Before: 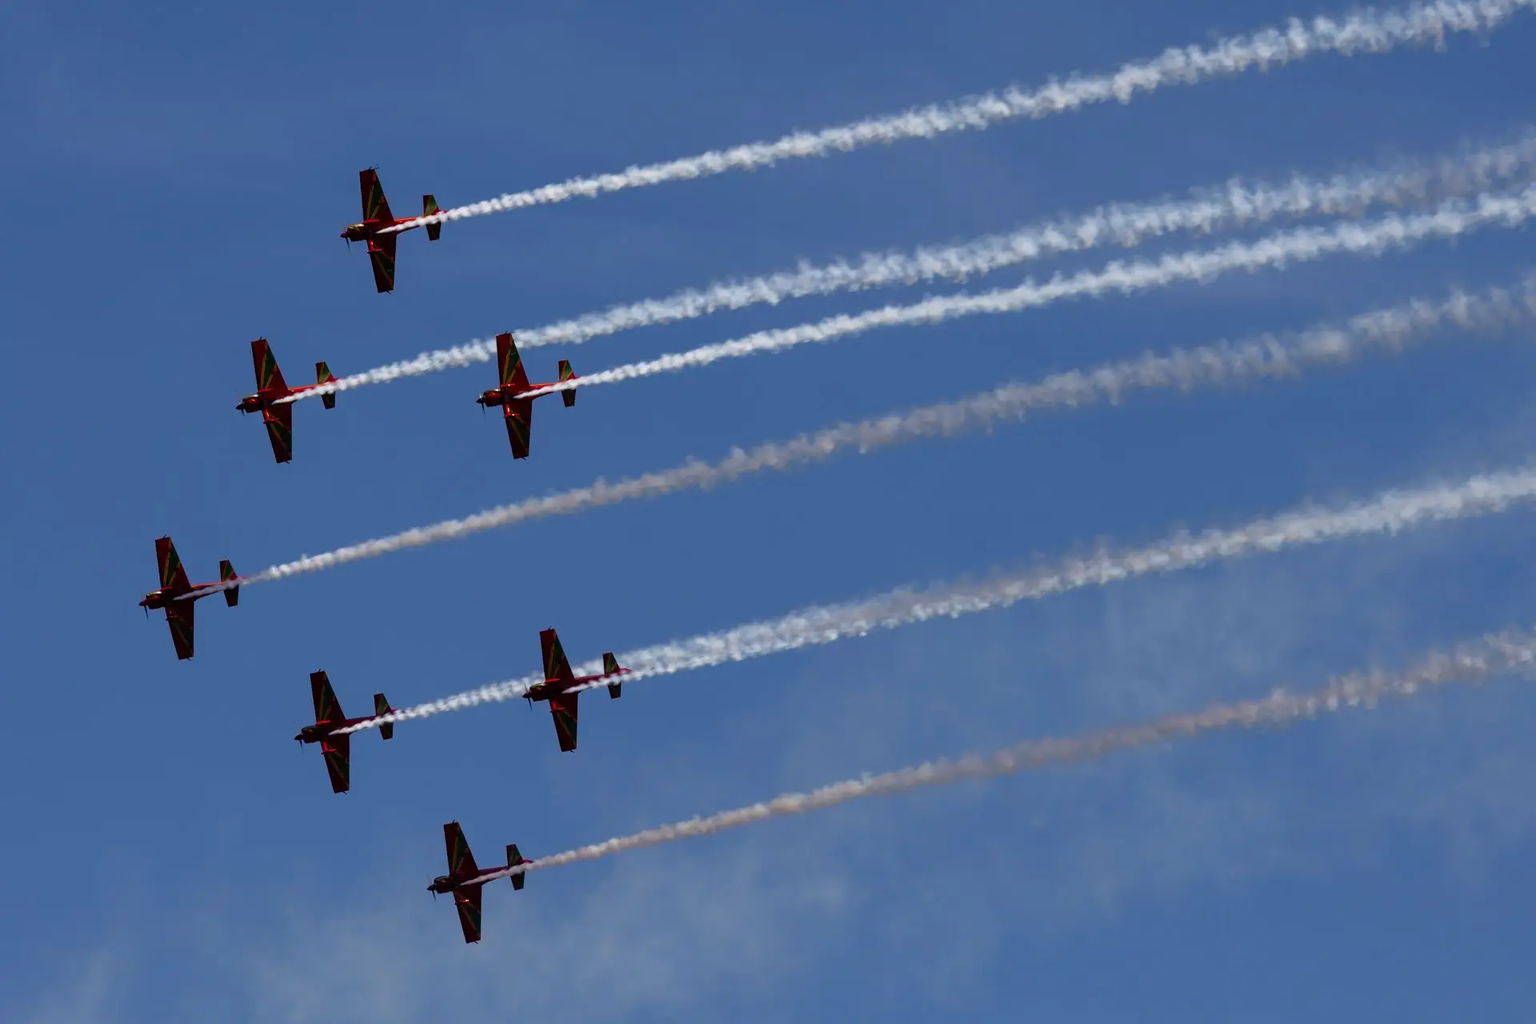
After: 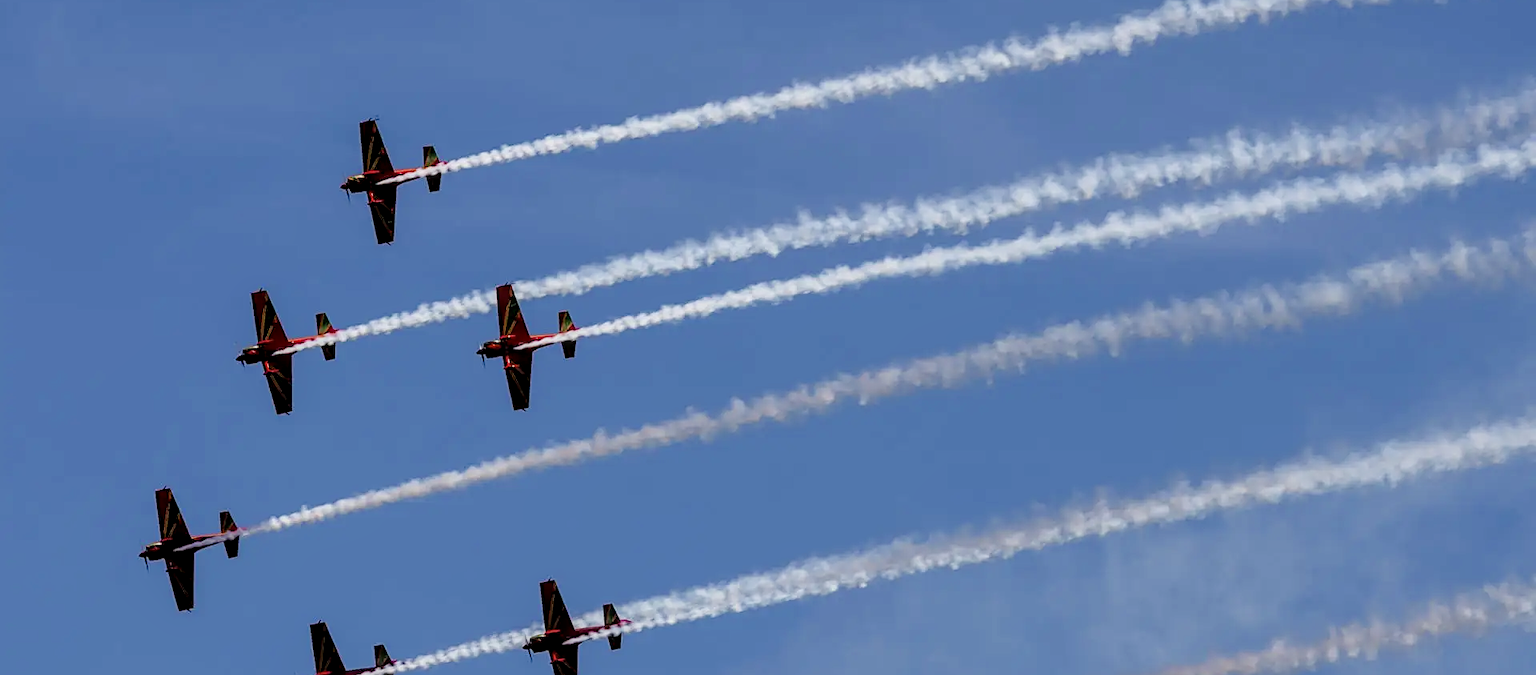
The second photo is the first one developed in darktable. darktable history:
local contrast: on, module defaults
exposure: exposure 0.609 EV, compensate highlight preservation false
filmic rgb: black relative exposure -7.65 EV, white relative exposure 4.56 EV, hardness 3.61
sharpen: on, module defaults
crop and rotate: top 4.811%, bottom 29.221%
